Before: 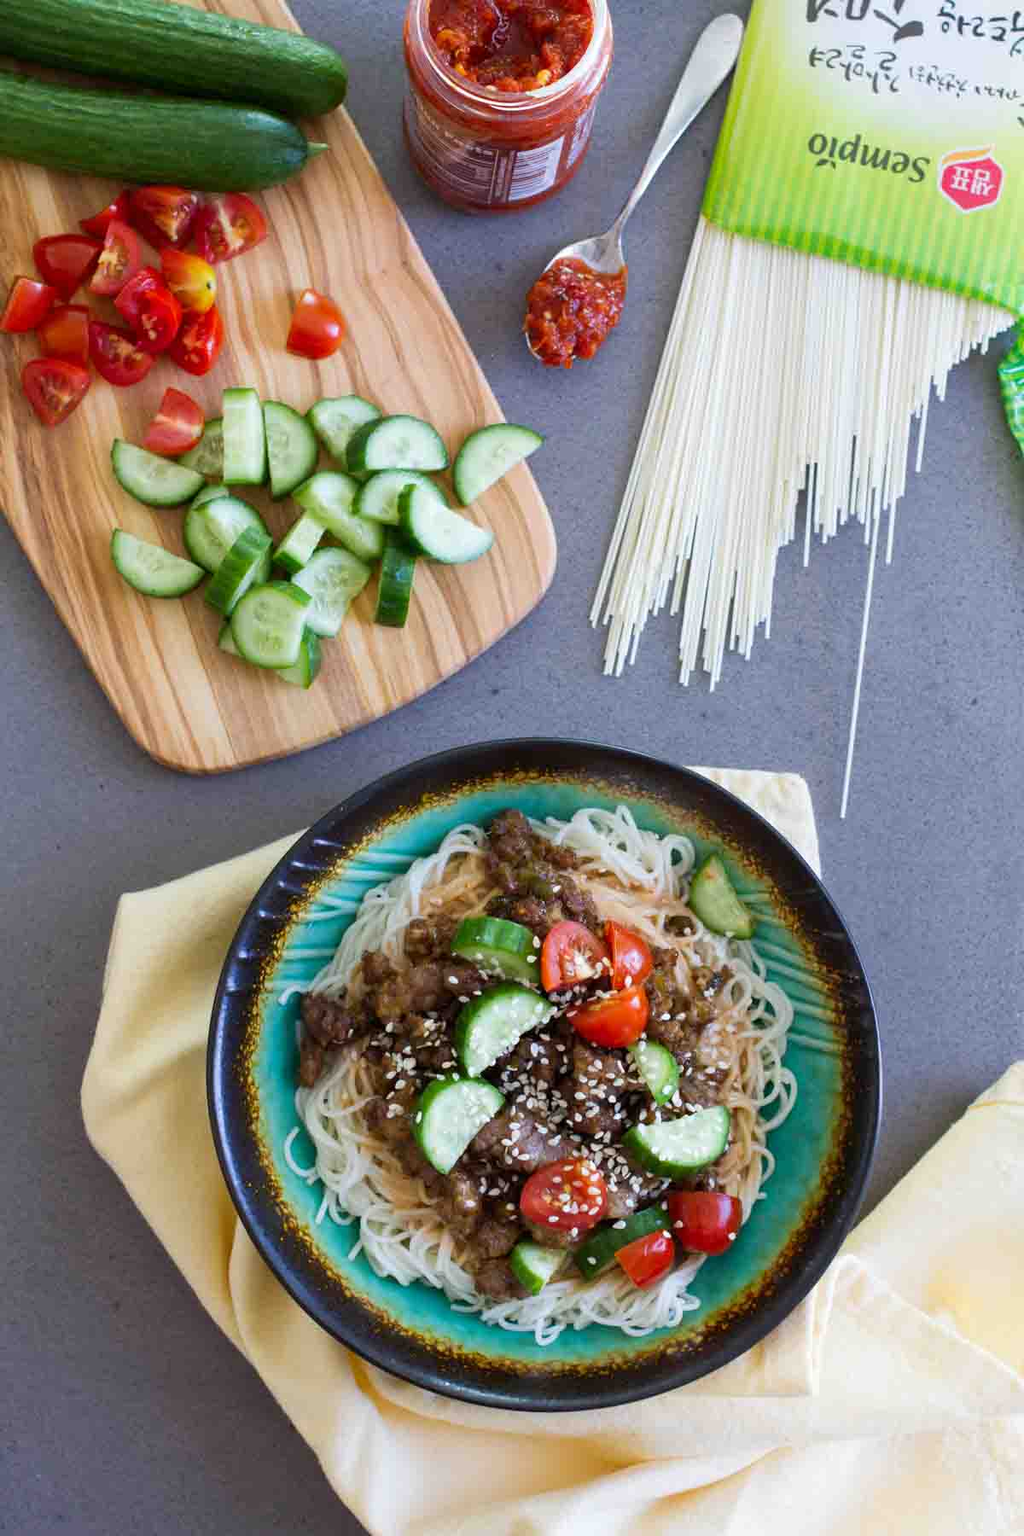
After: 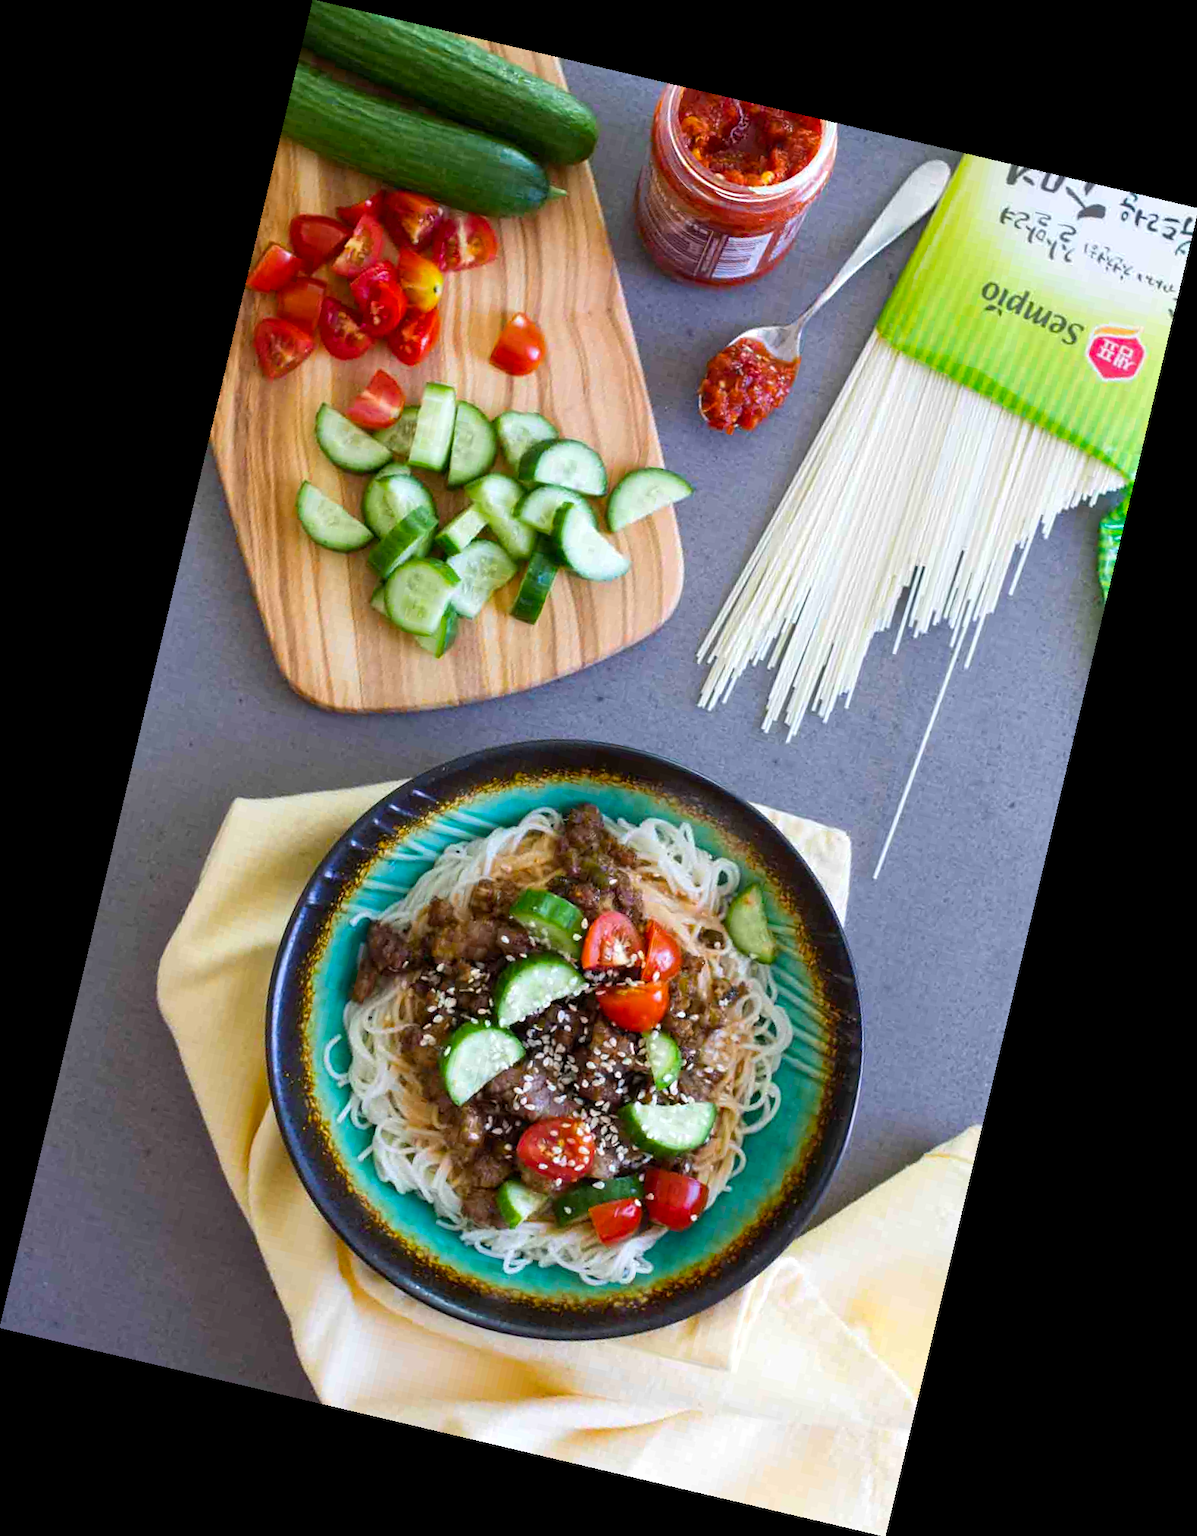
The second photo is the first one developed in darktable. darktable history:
color balance rgb: linear chroma grading › global chroma 3.45%, perceptual saturation grading › global saturation 11.24%, perceptual brilliance grading › global brilliance 3.04%, global vibrance 2.8%
rotate and perspective: rotation 13.27°, automatic cropping off
